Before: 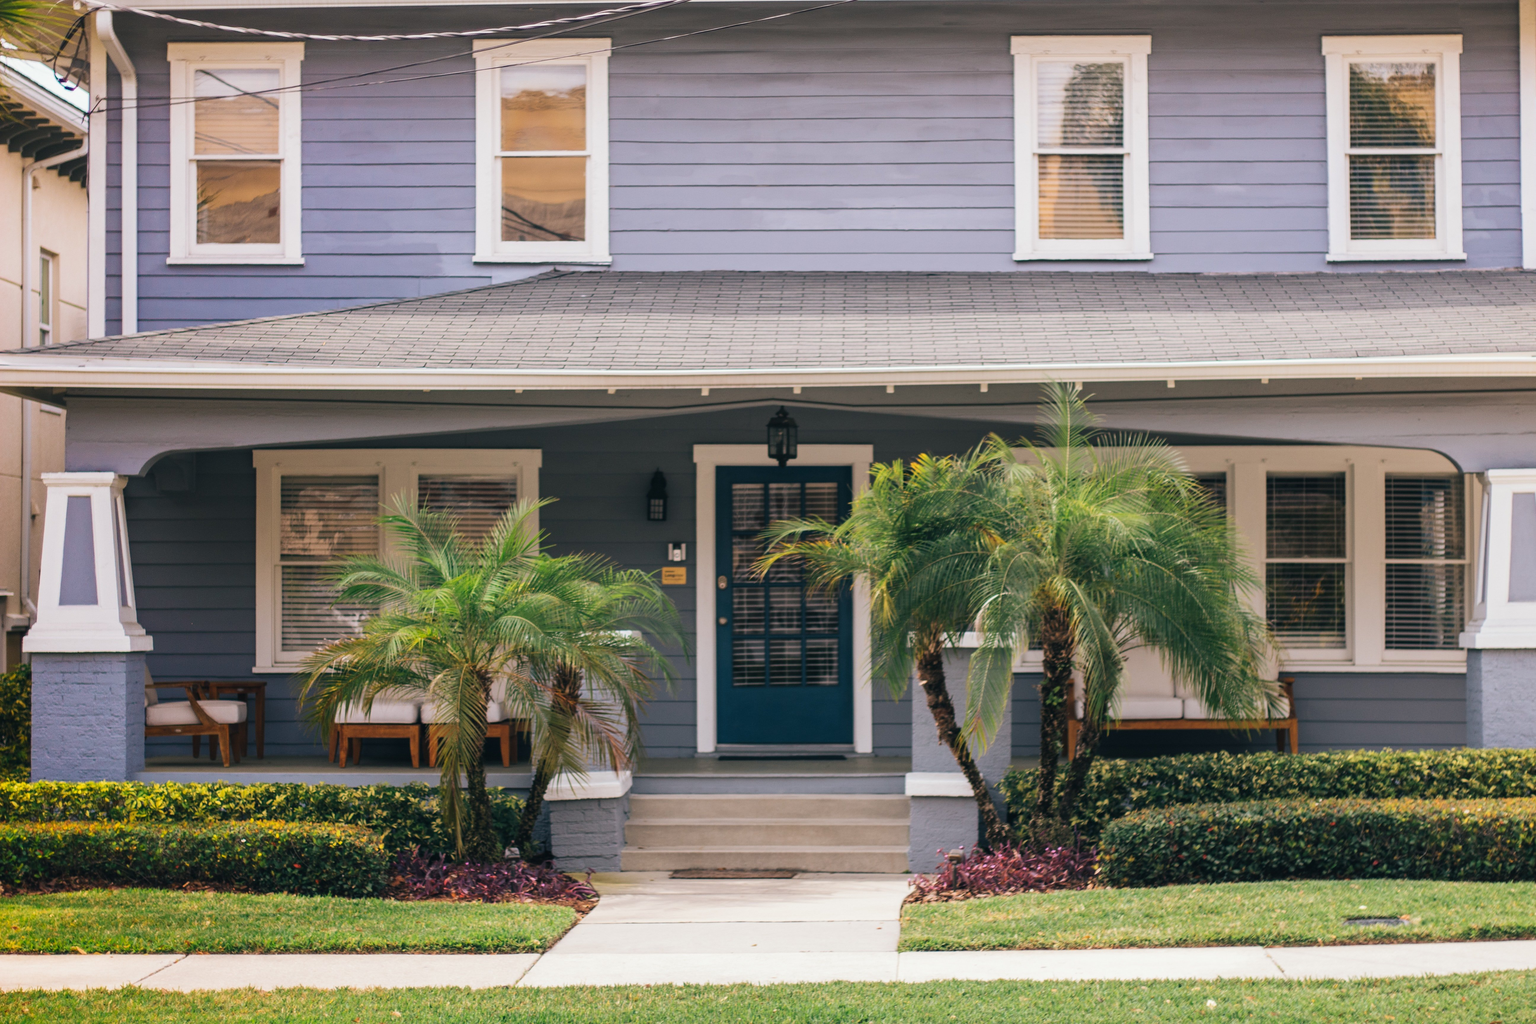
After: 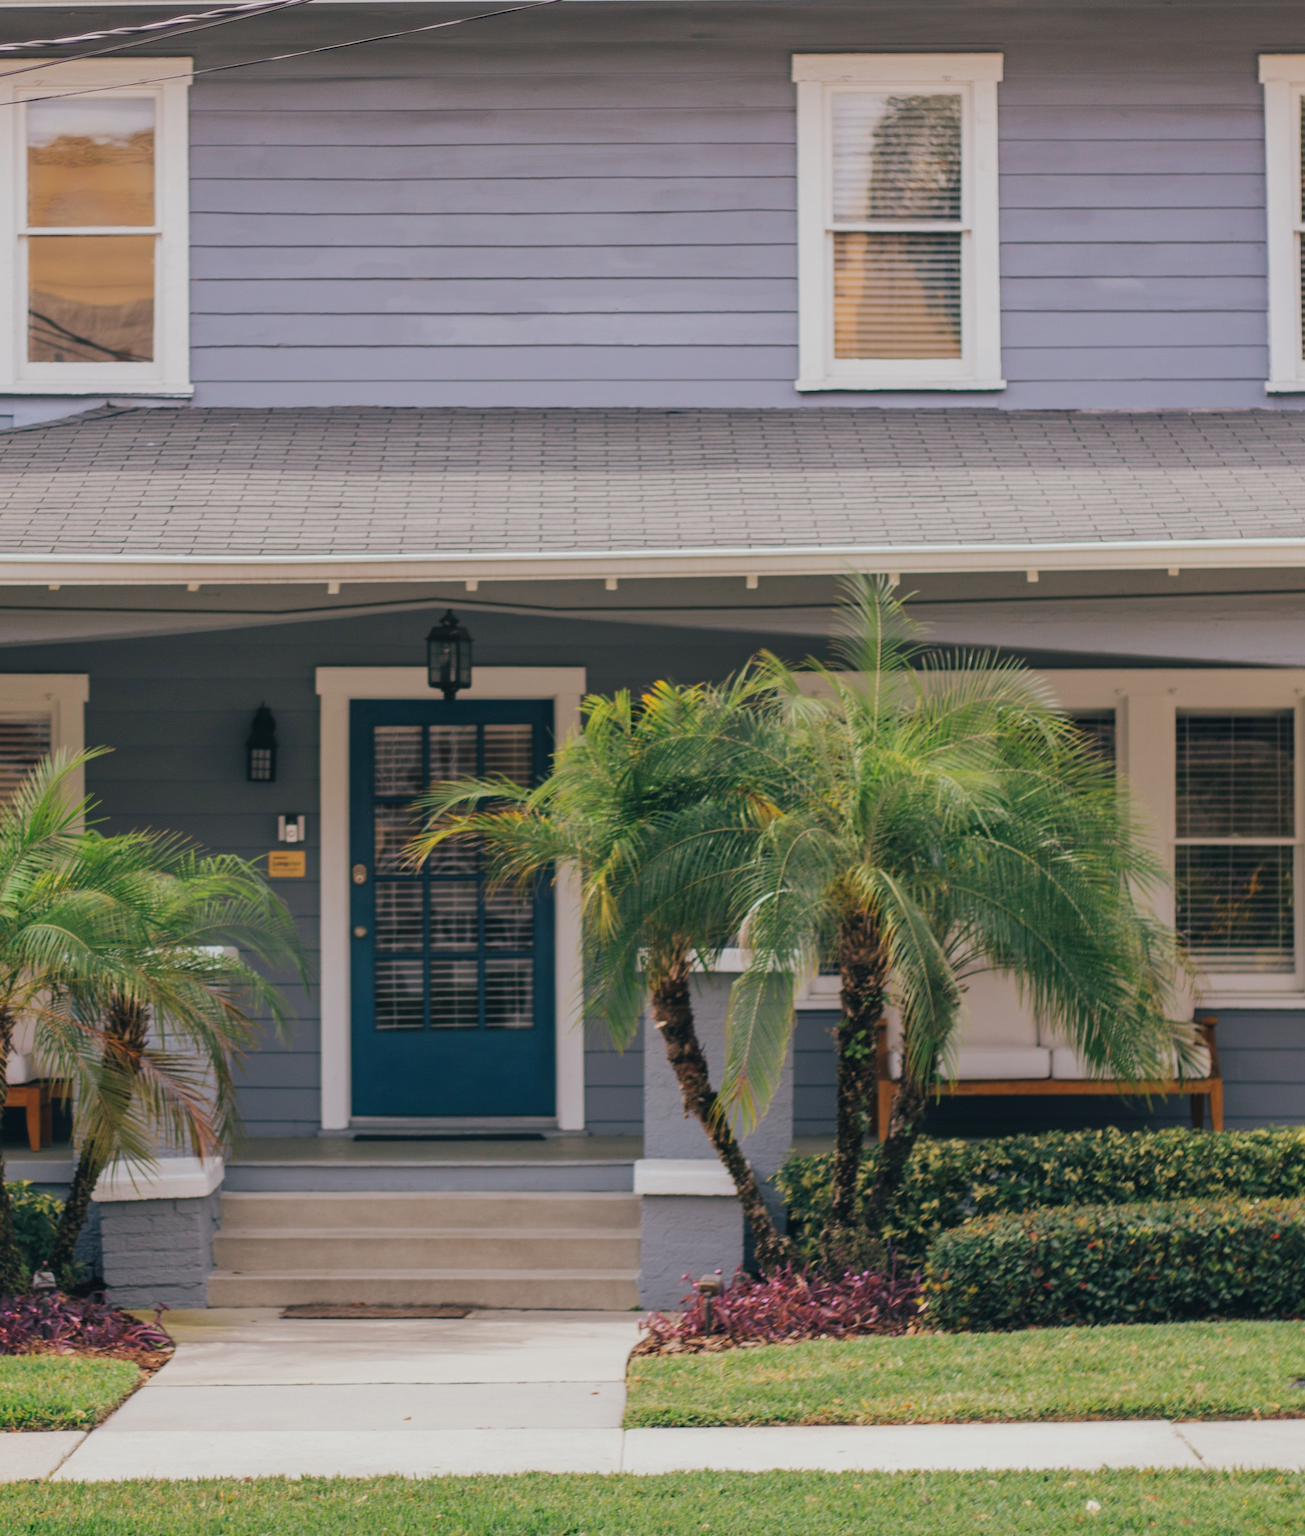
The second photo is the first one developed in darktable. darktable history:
tone equalizer: -8 EV 0.25 EV, -7 EV 0.417 EV, -6 EV 0.417 EV, -5 EV 0.25 EV, -3 EV -0.25 EV, -2 EV -0.417 EV, -1 EV -0.417 EV, +0 EV -0.25 EV, edges refinement/feathering 500, mask exposure compensation -1.57 EV, preserve details guided filter
crop: left 31.458%, top 0%, right 11.876%
